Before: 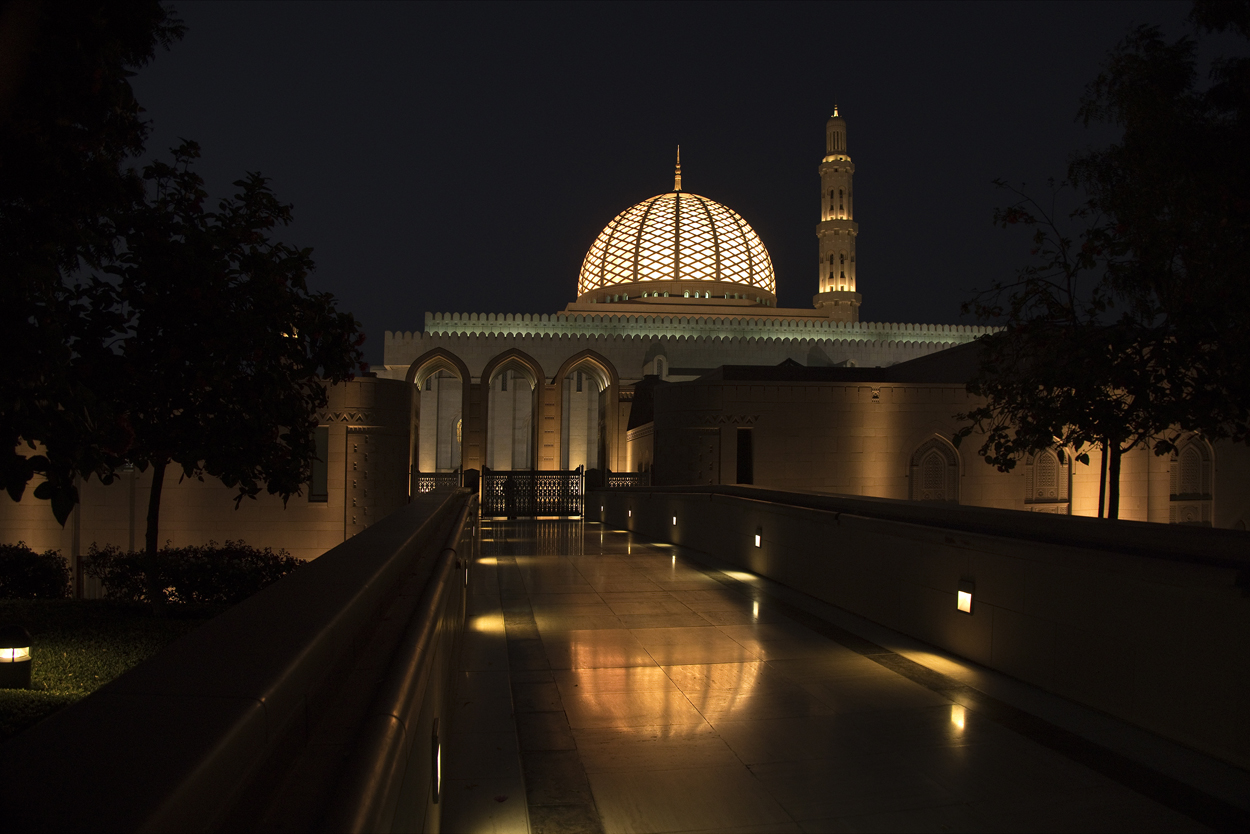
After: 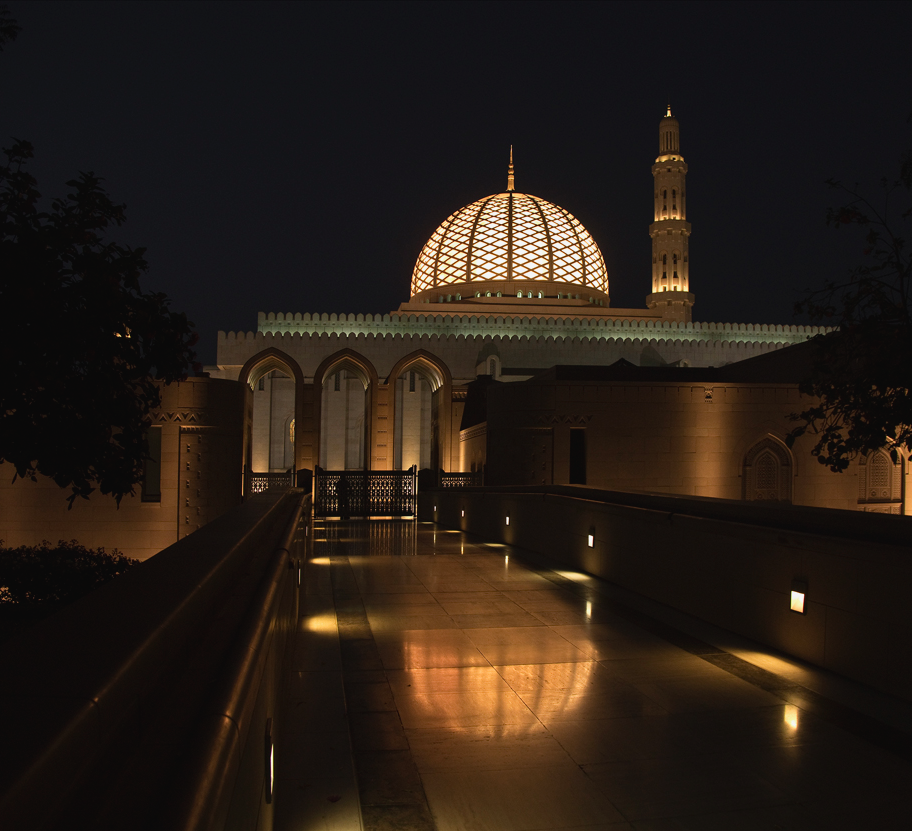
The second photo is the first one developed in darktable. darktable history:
contrast brightness saturation: contrast -0.066, brightness -0.041, saturation -0.109
crop: left 13.387%, top 0%, right 13.406%
